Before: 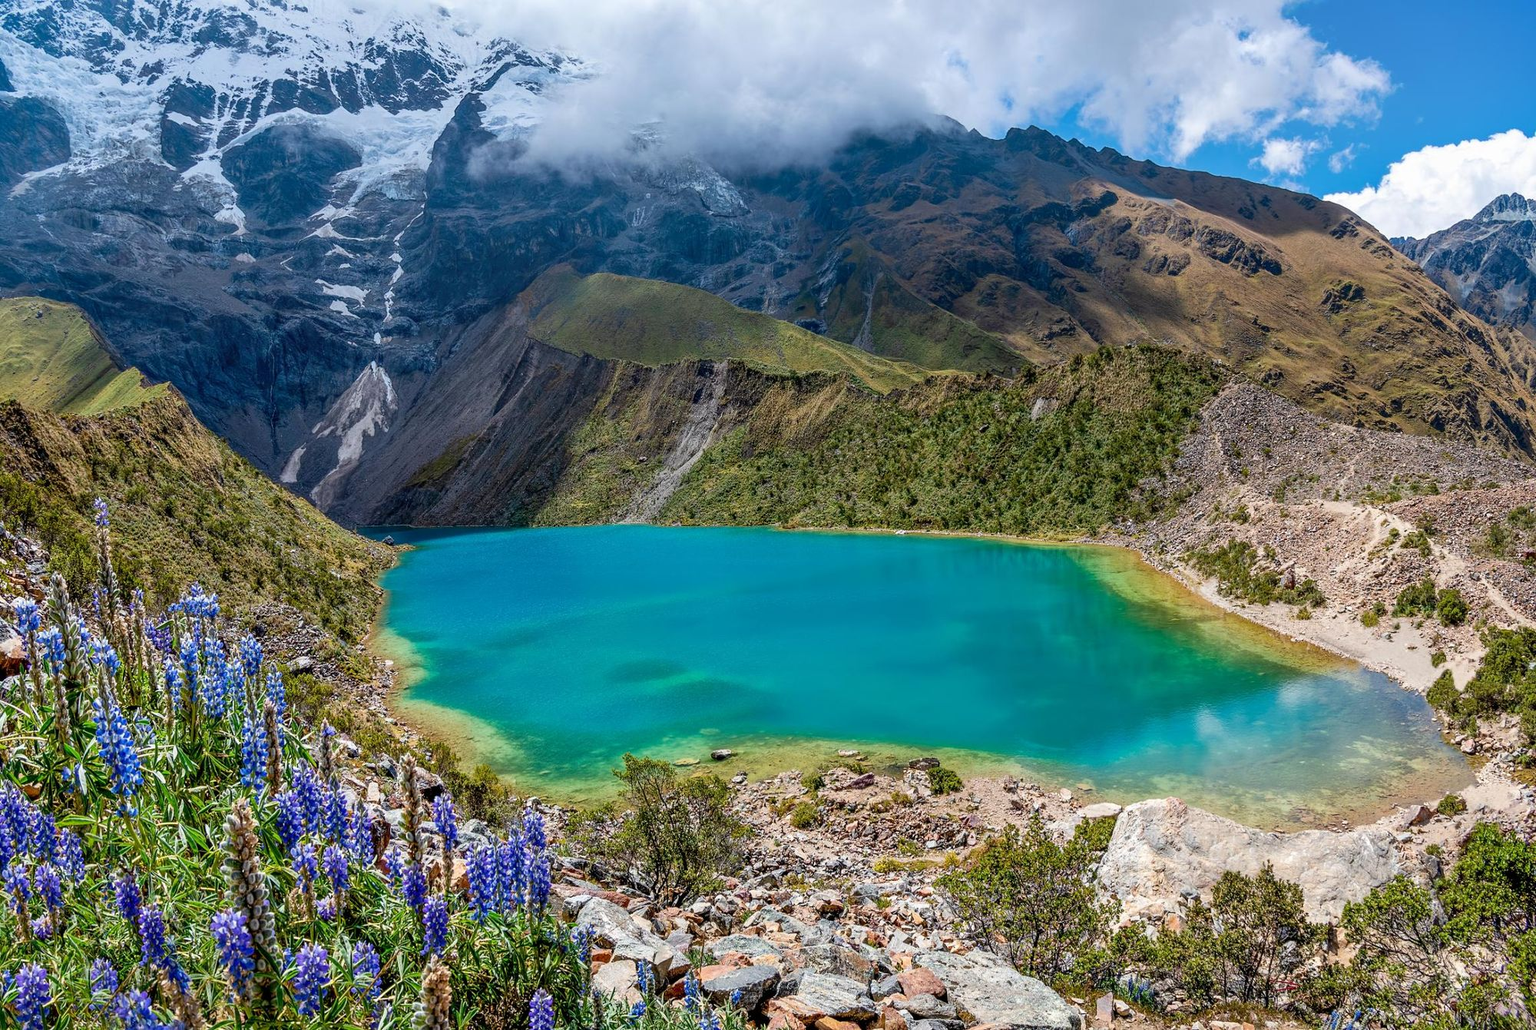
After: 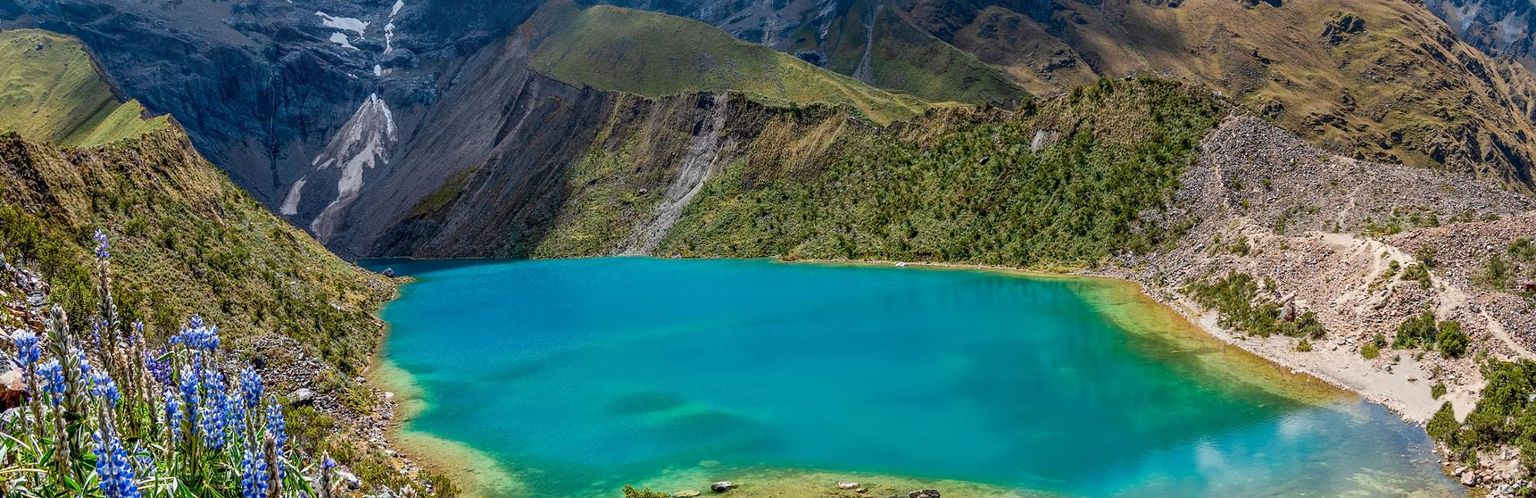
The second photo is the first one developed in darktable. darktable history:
crop and rotate: top 26.056%, bottom 25.543%
